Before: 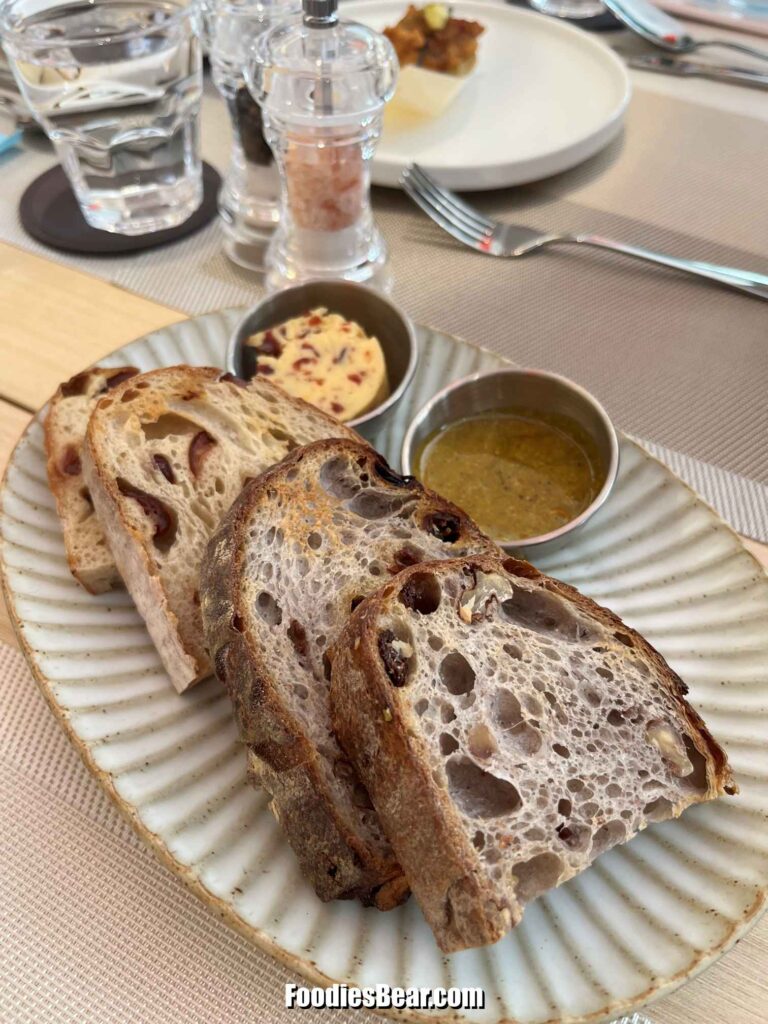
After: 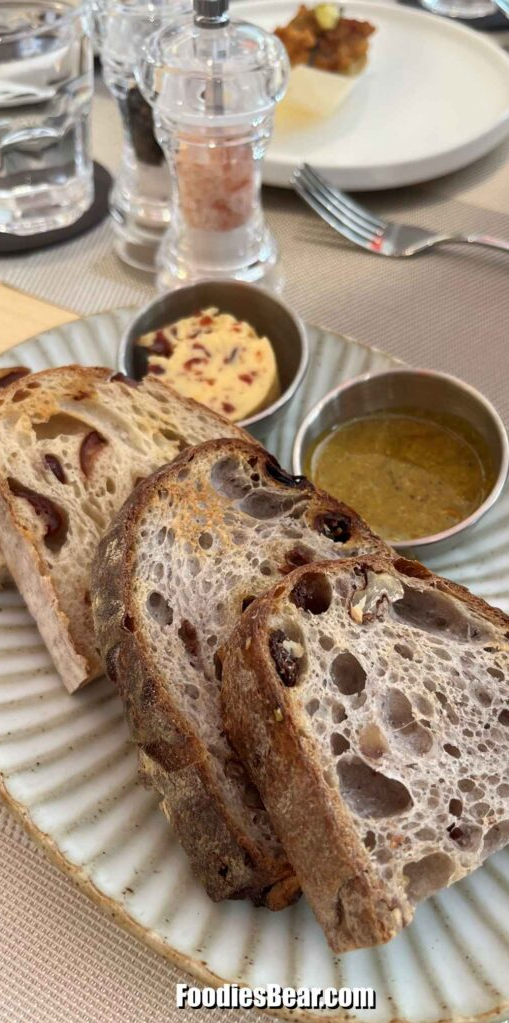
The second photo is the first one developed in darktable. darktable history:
crop and rotate: left 14.306%, right 19.407%
